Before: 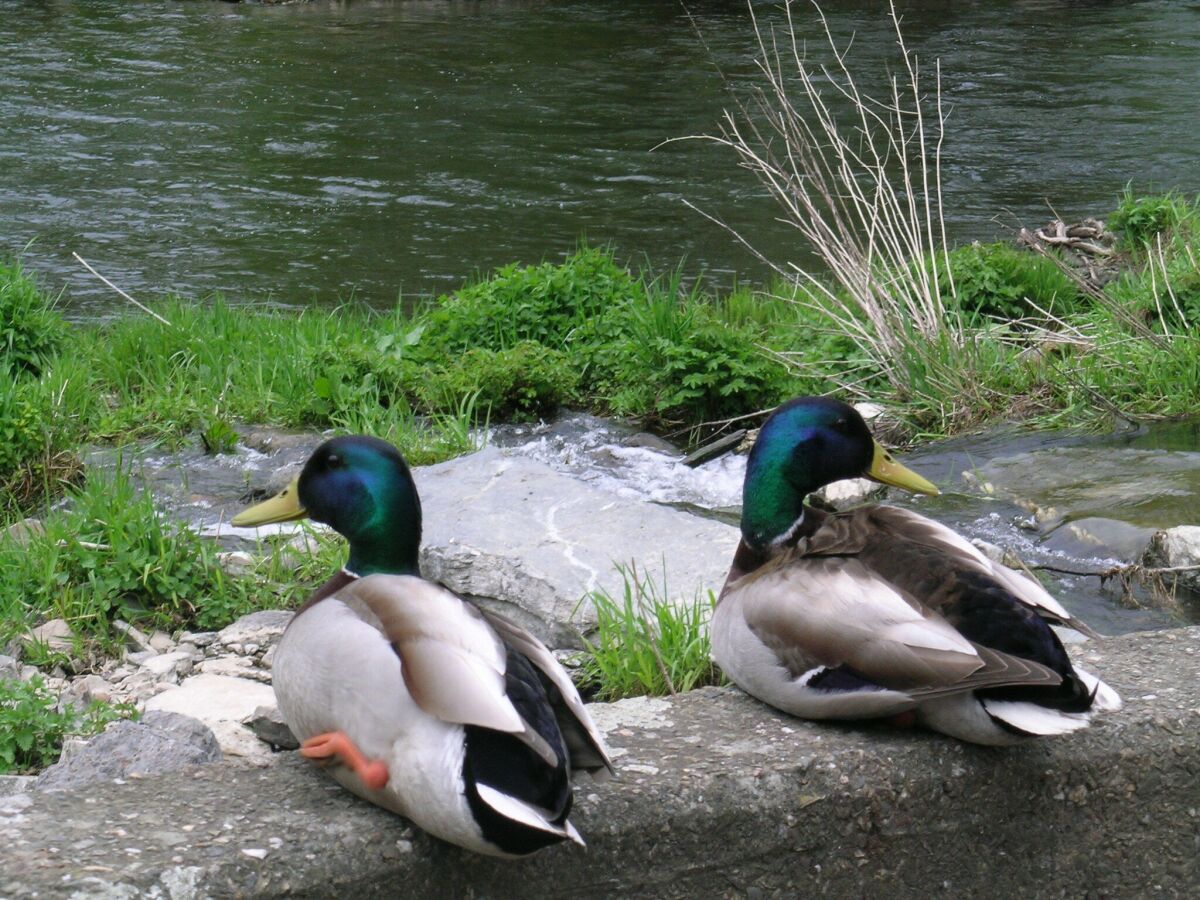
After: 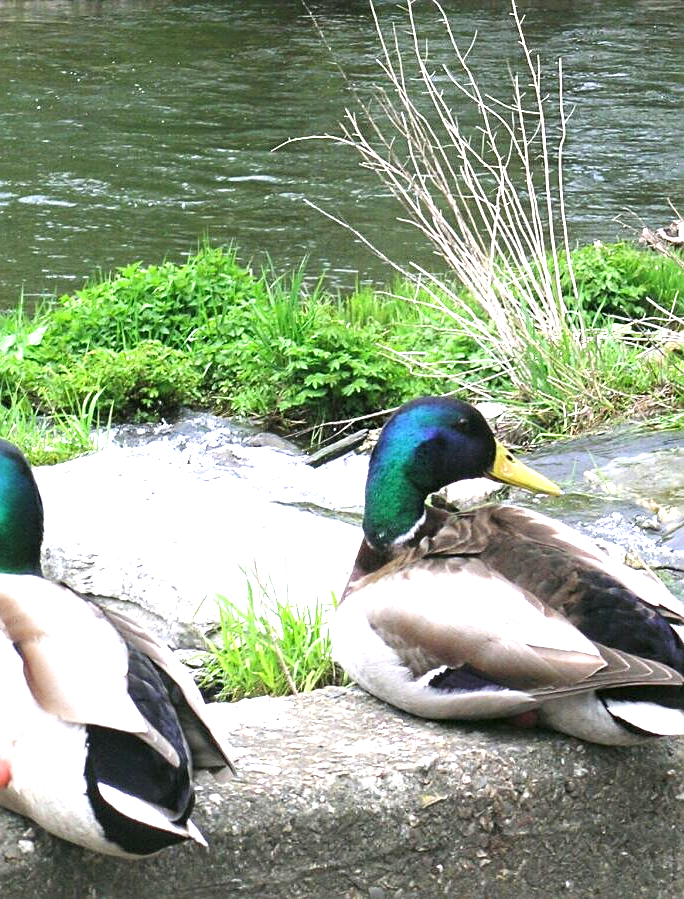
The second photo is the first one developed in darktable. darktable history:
exposure: black level correction 0, exposure 1.674 EV, compensate highlight preservation false
crop: left 31.511%, top 0.024%, right 11.457%
sharpen: on, module defaults
